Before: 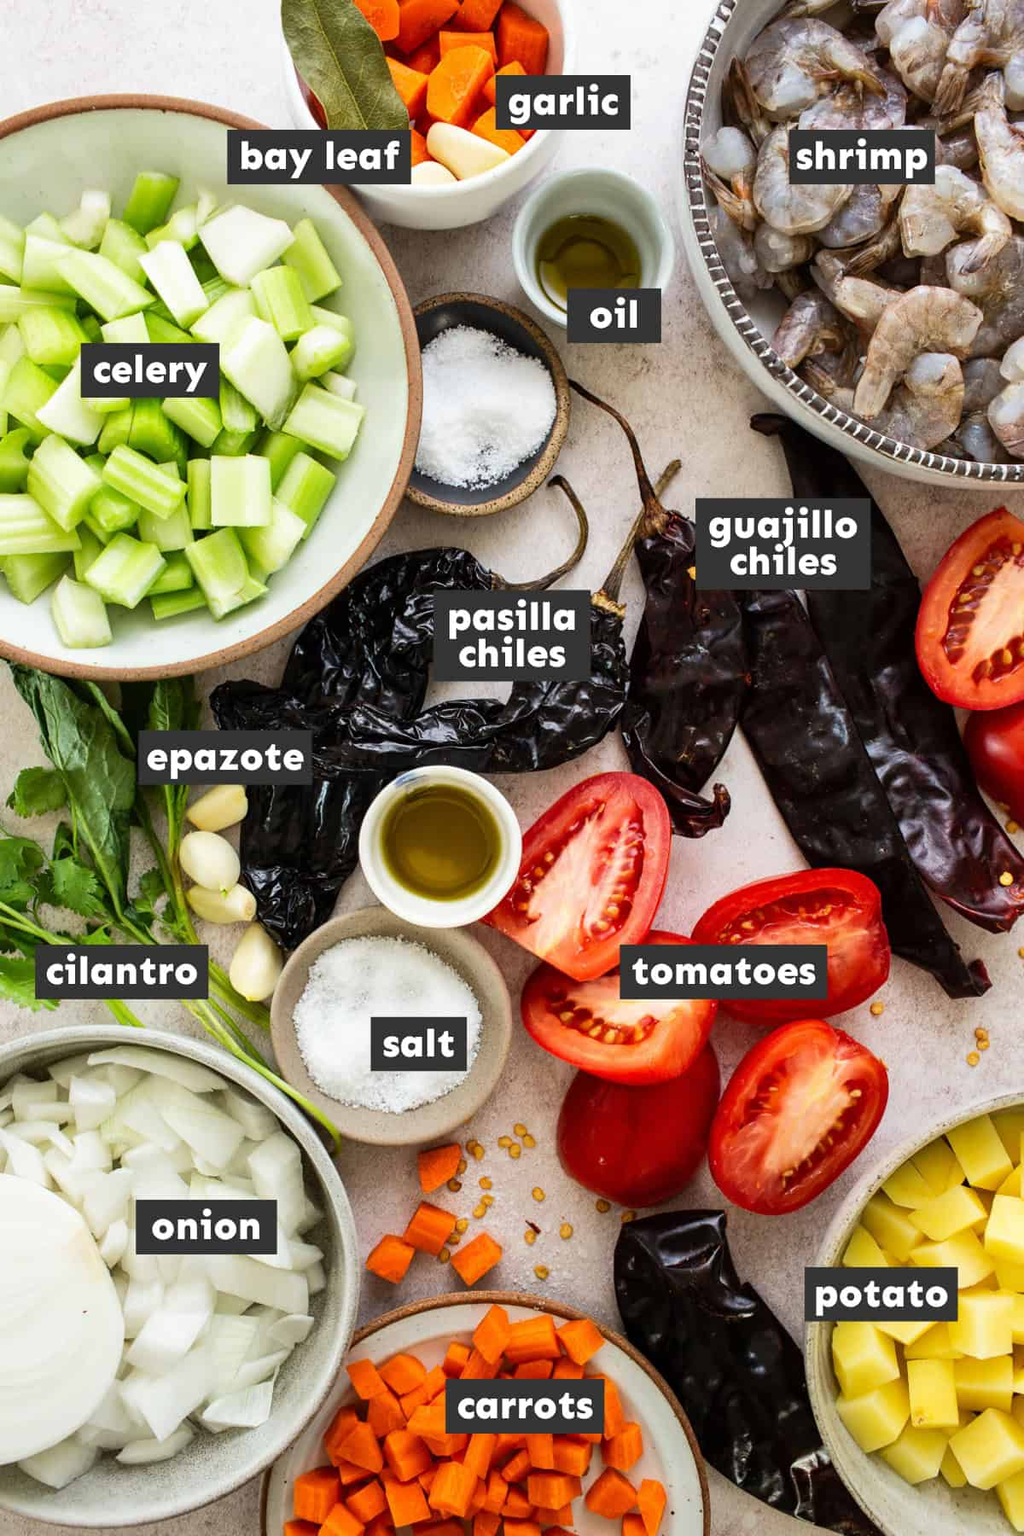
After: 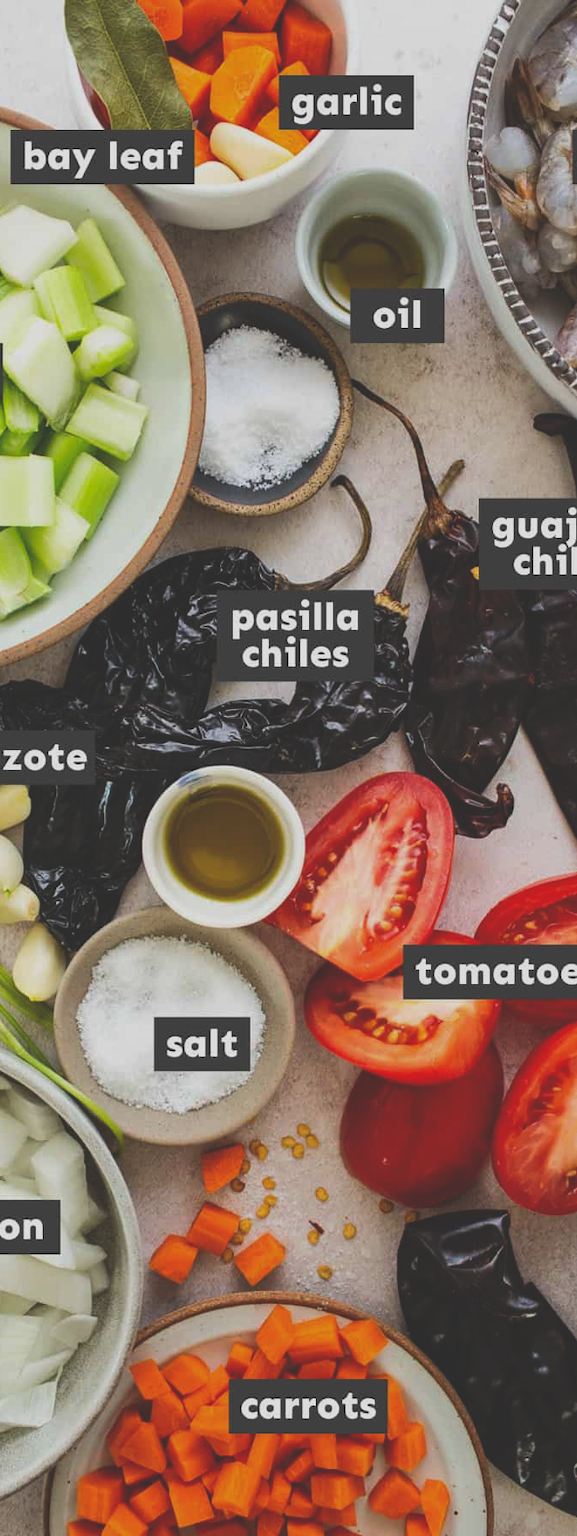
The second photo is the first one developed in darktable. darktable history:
crop: left 21.223%, right 22.312%
exposure: black level correction -0.037, exposure -0.497 EV, compensate exposure bias true, compensate highlight preservation false
color balance rgb: perceptual saturation grading › global saturation 10.323%
